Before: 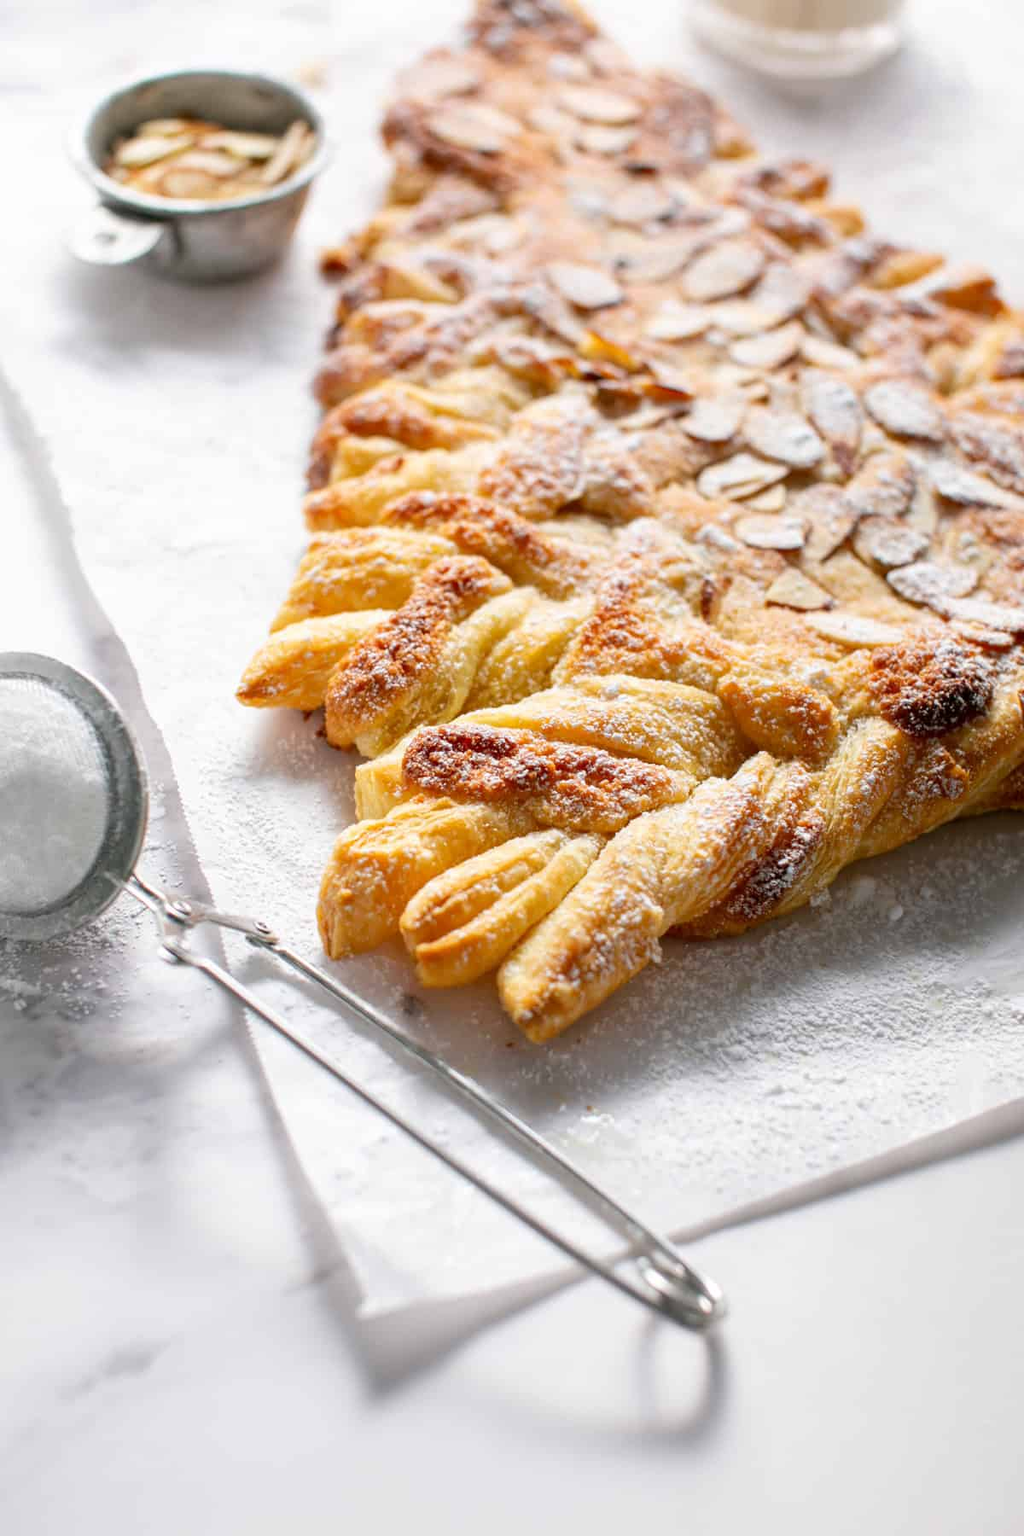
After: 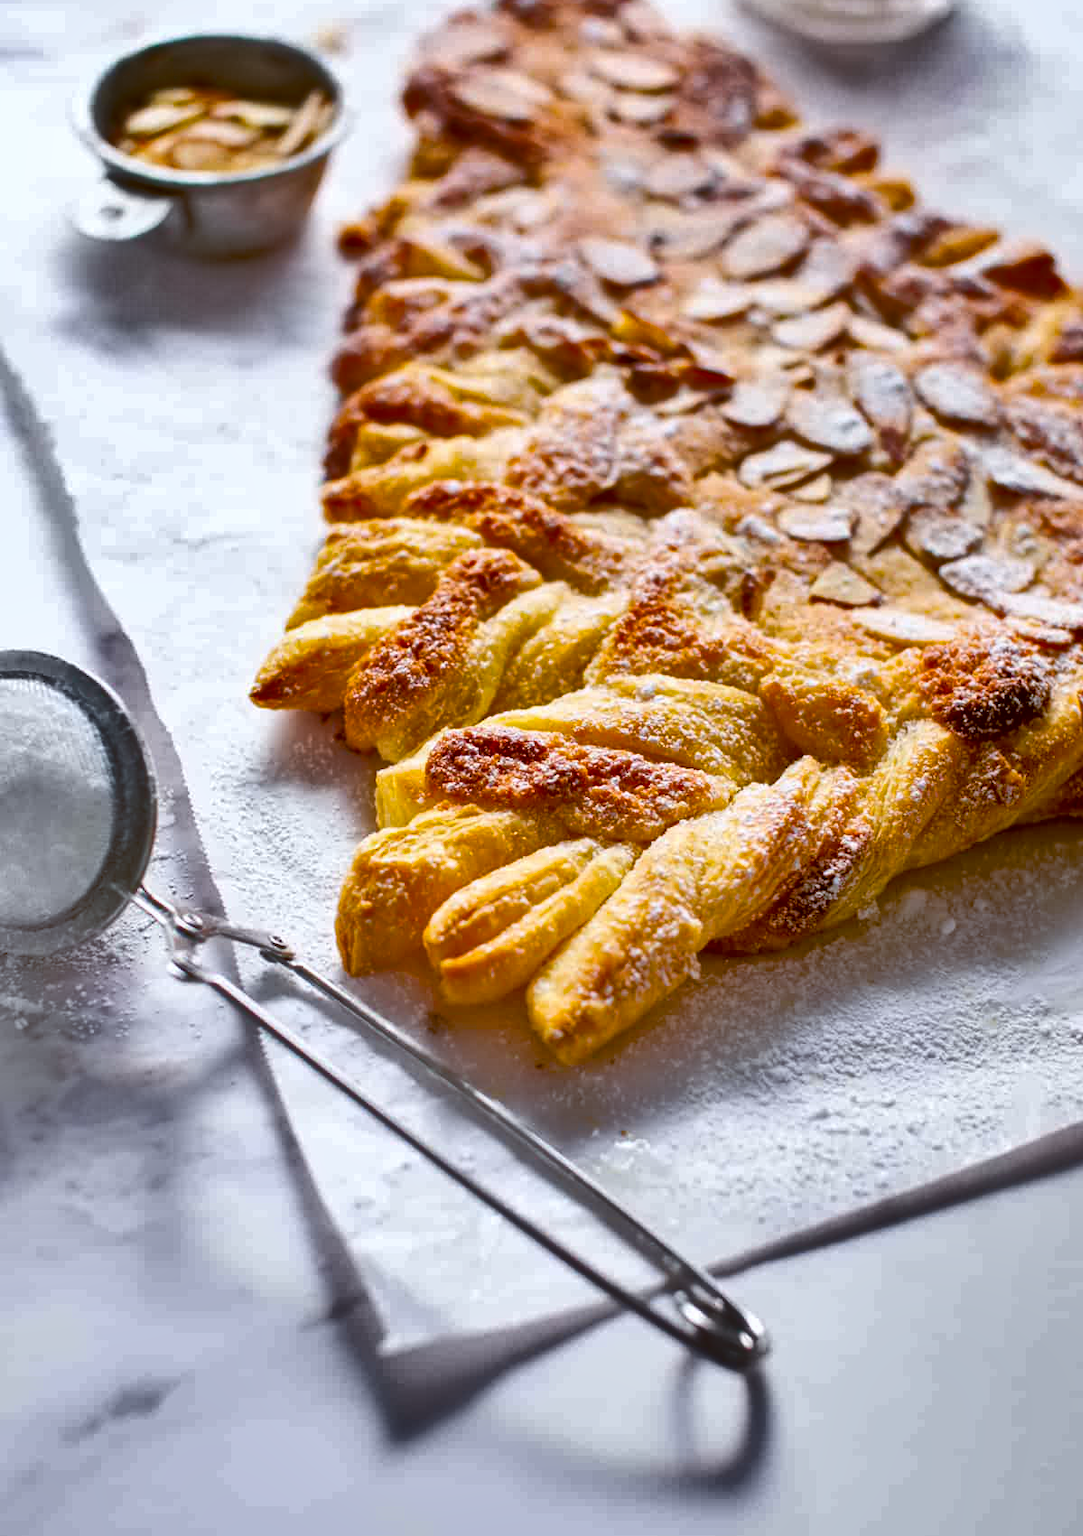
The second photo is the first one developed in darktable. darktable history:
shadows and highlights: white point adjustment 0.1, highlights -70, soften with gaussian
contrast equalizer: y [[0.5 ×6], [0.5 ×6], [0.5 ×6], [0 ×6], [0, 0, 0, 0.581, 0.011, 0]]
color balance: lift [1, 1.015, 1.004, 0.985], gamma [1, 0.958, 0.971, 1.042], gain [1, 0.956, 0.977, 1.044]
white balance: emerald 1
crop and rotate: top 2.479%, bottom 3.018%
color balance rgb: linear chroma grading › global chroma 15%, perceptual saturation grading › global saturation 30%
